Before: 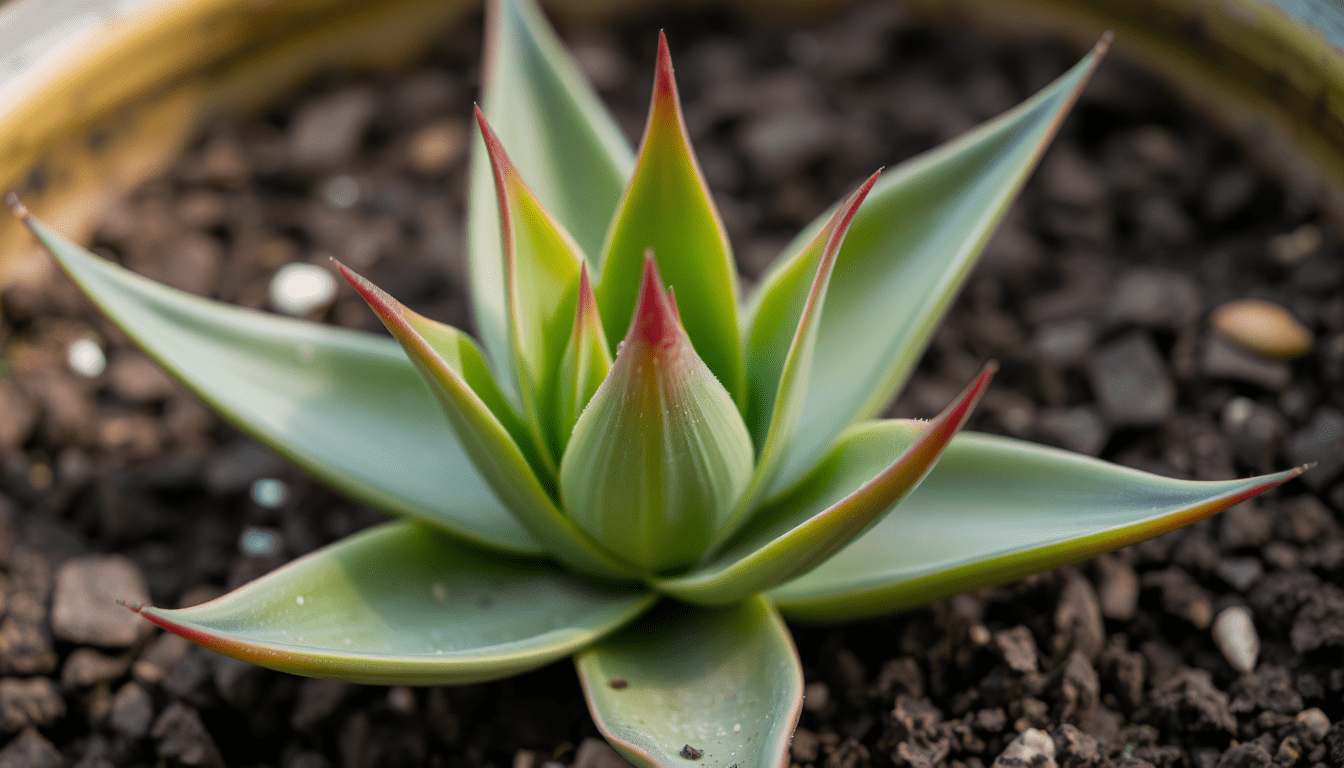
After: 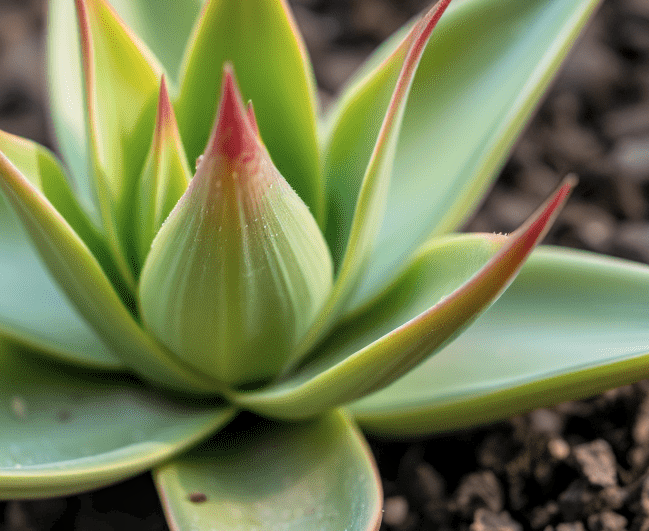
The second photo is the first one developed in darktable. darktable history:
velvia: on, module defaults
local contrast: detail 130%
crop: left 31.399%, top 24.304%, right 20.267%, bottom 6.438%
contrast brightness saturation: brightness 0.148
